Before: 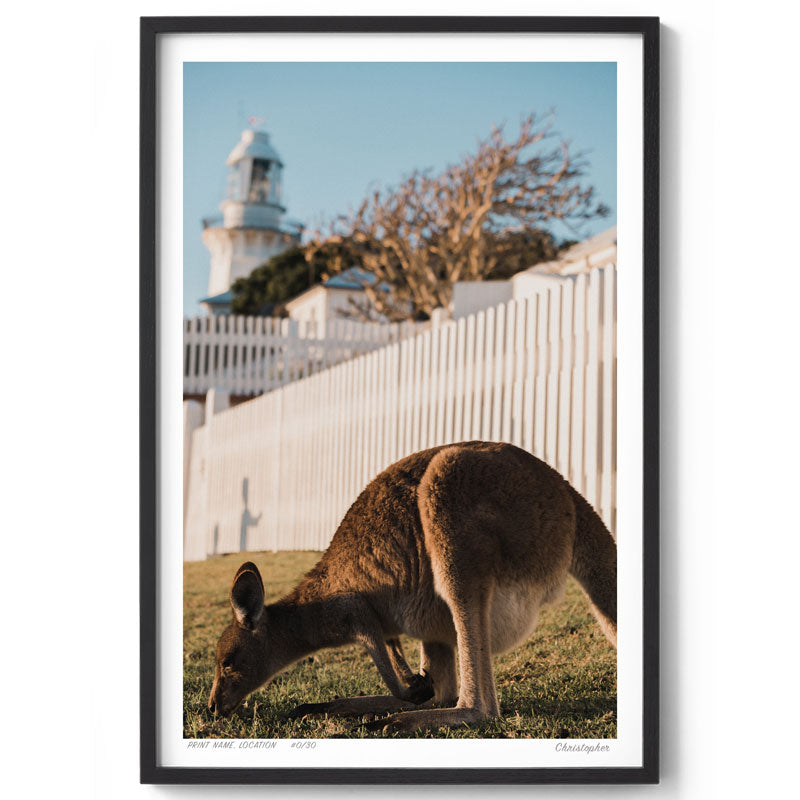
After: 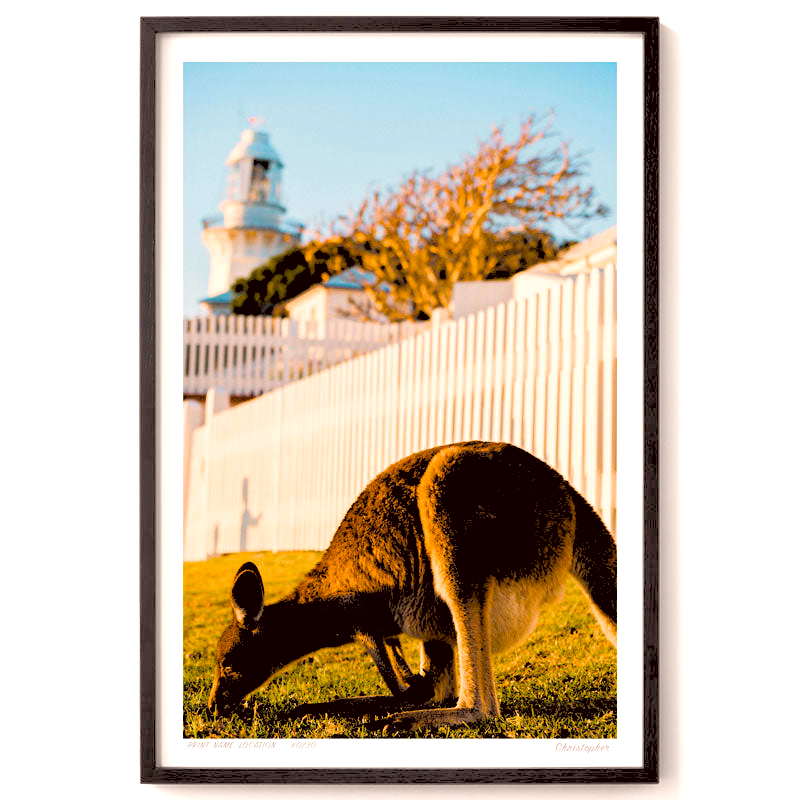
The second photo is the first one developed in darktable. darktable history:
rgb levels: levels [[0.027, 0.429, 0.996], [0, 0.5, 1], [0, 0.5, 1]]
color balance rgb: linear chroma grading › shadows 10%, linear chroma grading › highlights 10%, linear chroma grading › global chroma 15%, linear chroma grading › mid-tones 15%, perceptual saturation grading › global saturation 40%, perceptual saturation grading › highlights -25%, perceptual saturation grading › mid-tones 35%, perceptual saturation grading › shadows 35%, perceptual brilliance grading › global brilliance 11.29%, global vibrance 11.29%
color correction: highlights a* 6.27, highlights b* 8.19, shadows a* 5.94, shadows b* 7.23, saturation 0.9
